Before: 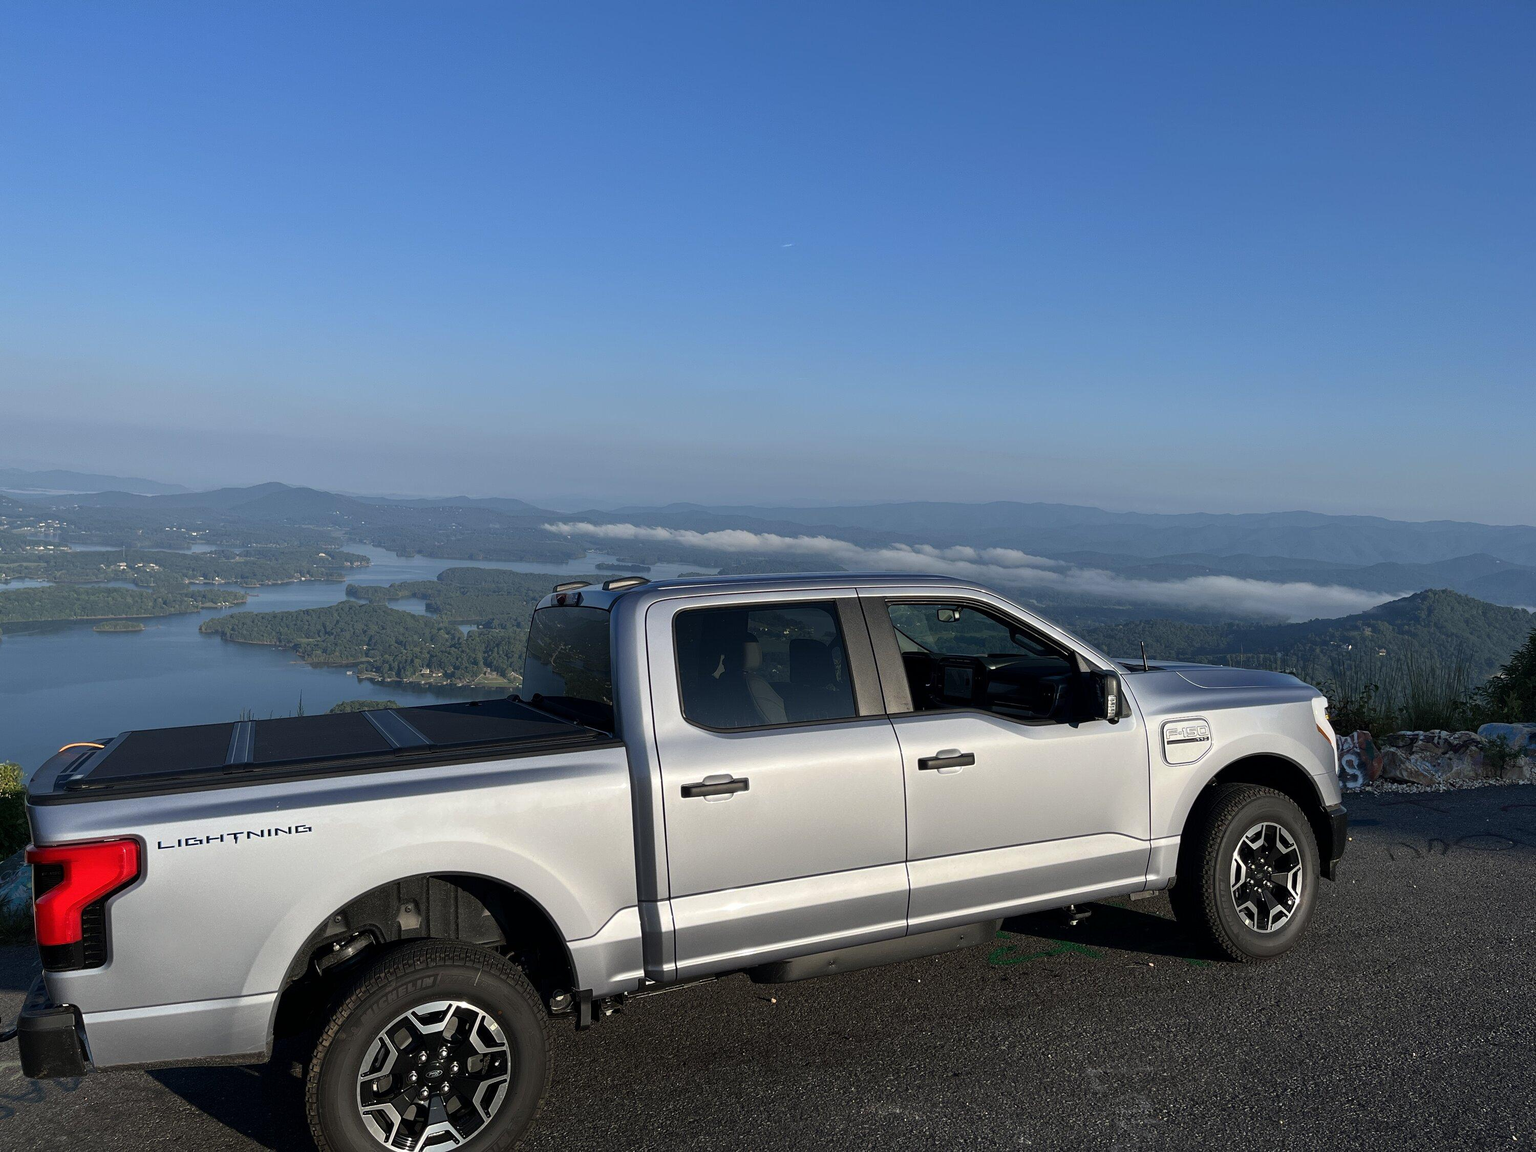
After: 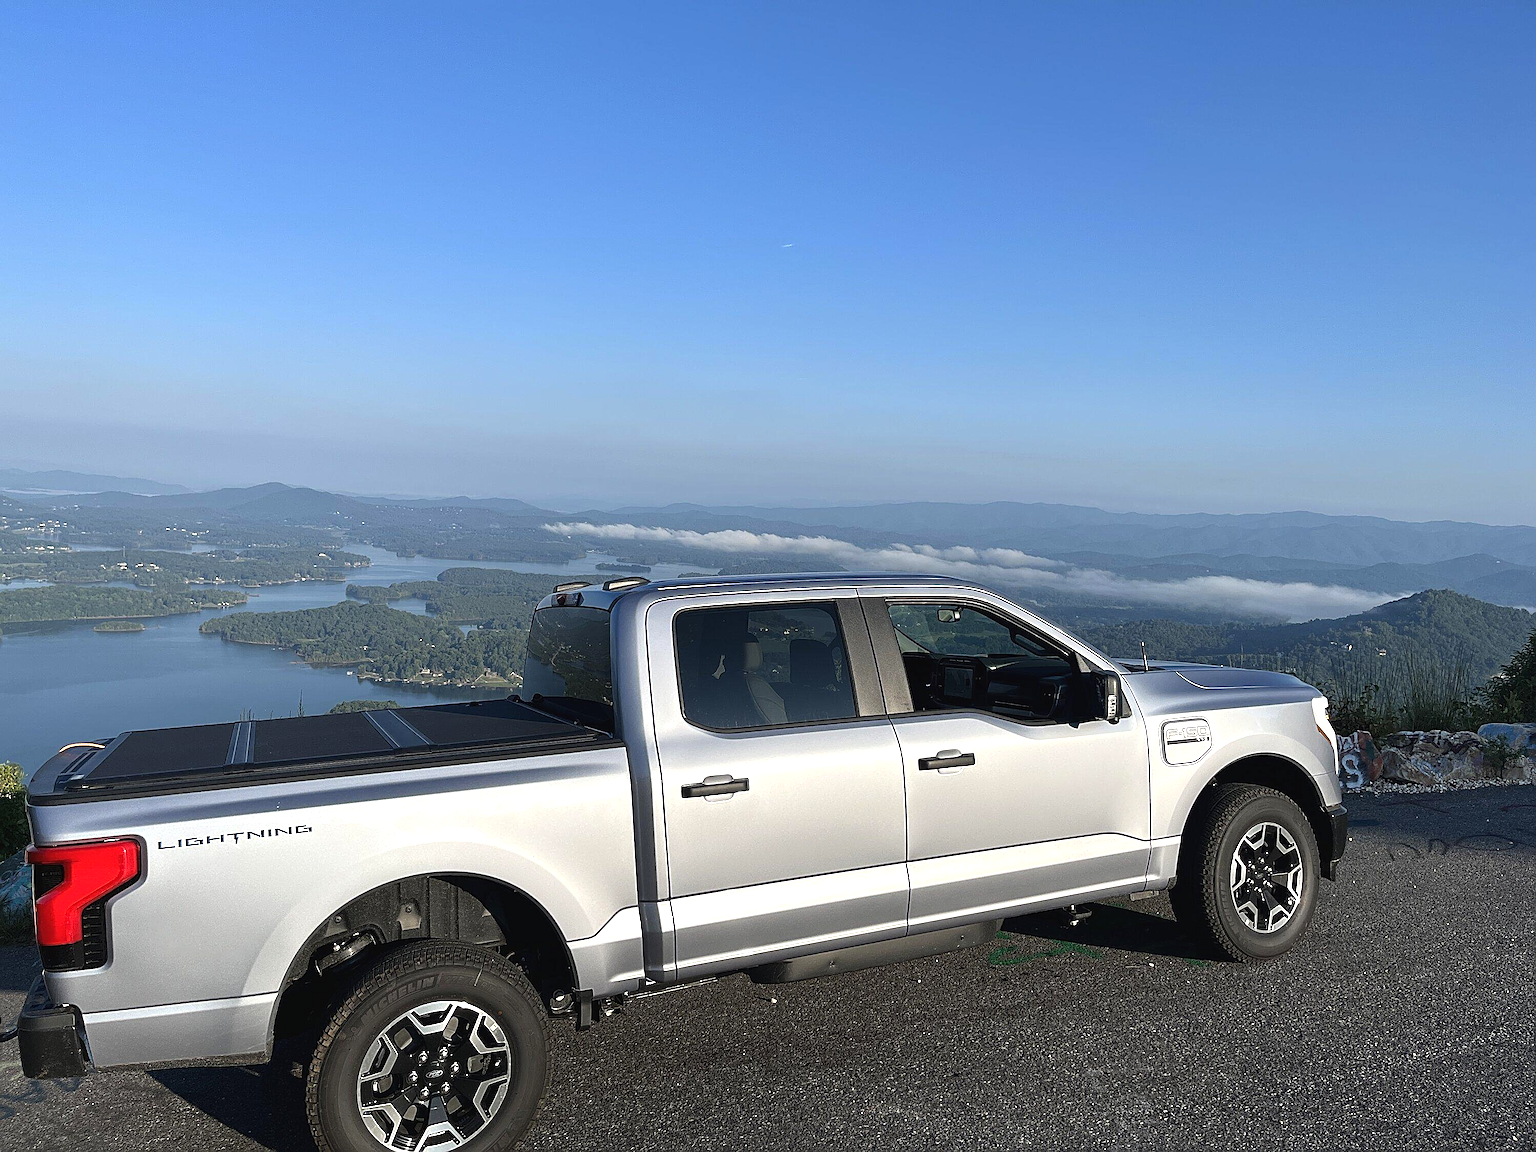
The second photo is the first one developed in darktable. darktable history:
sharpen: amount 0.901
exposure: black level correction -0.002, exposure 0.54 EV, compensate highlight preservation false
